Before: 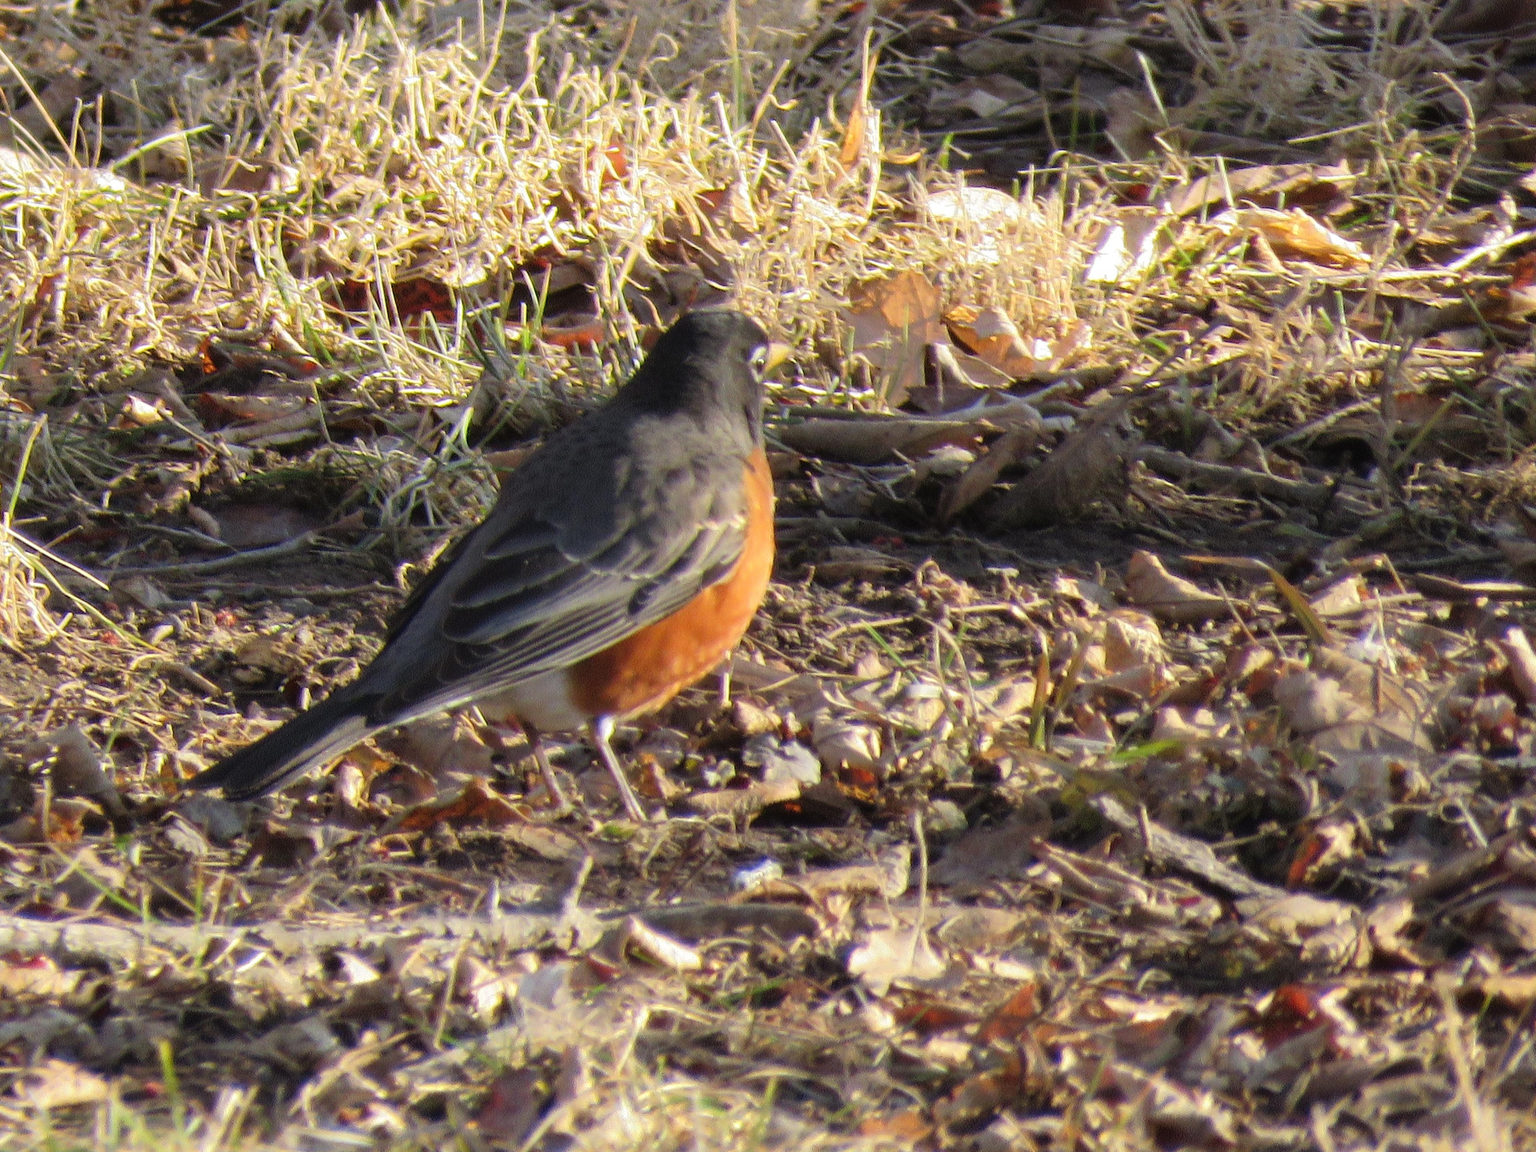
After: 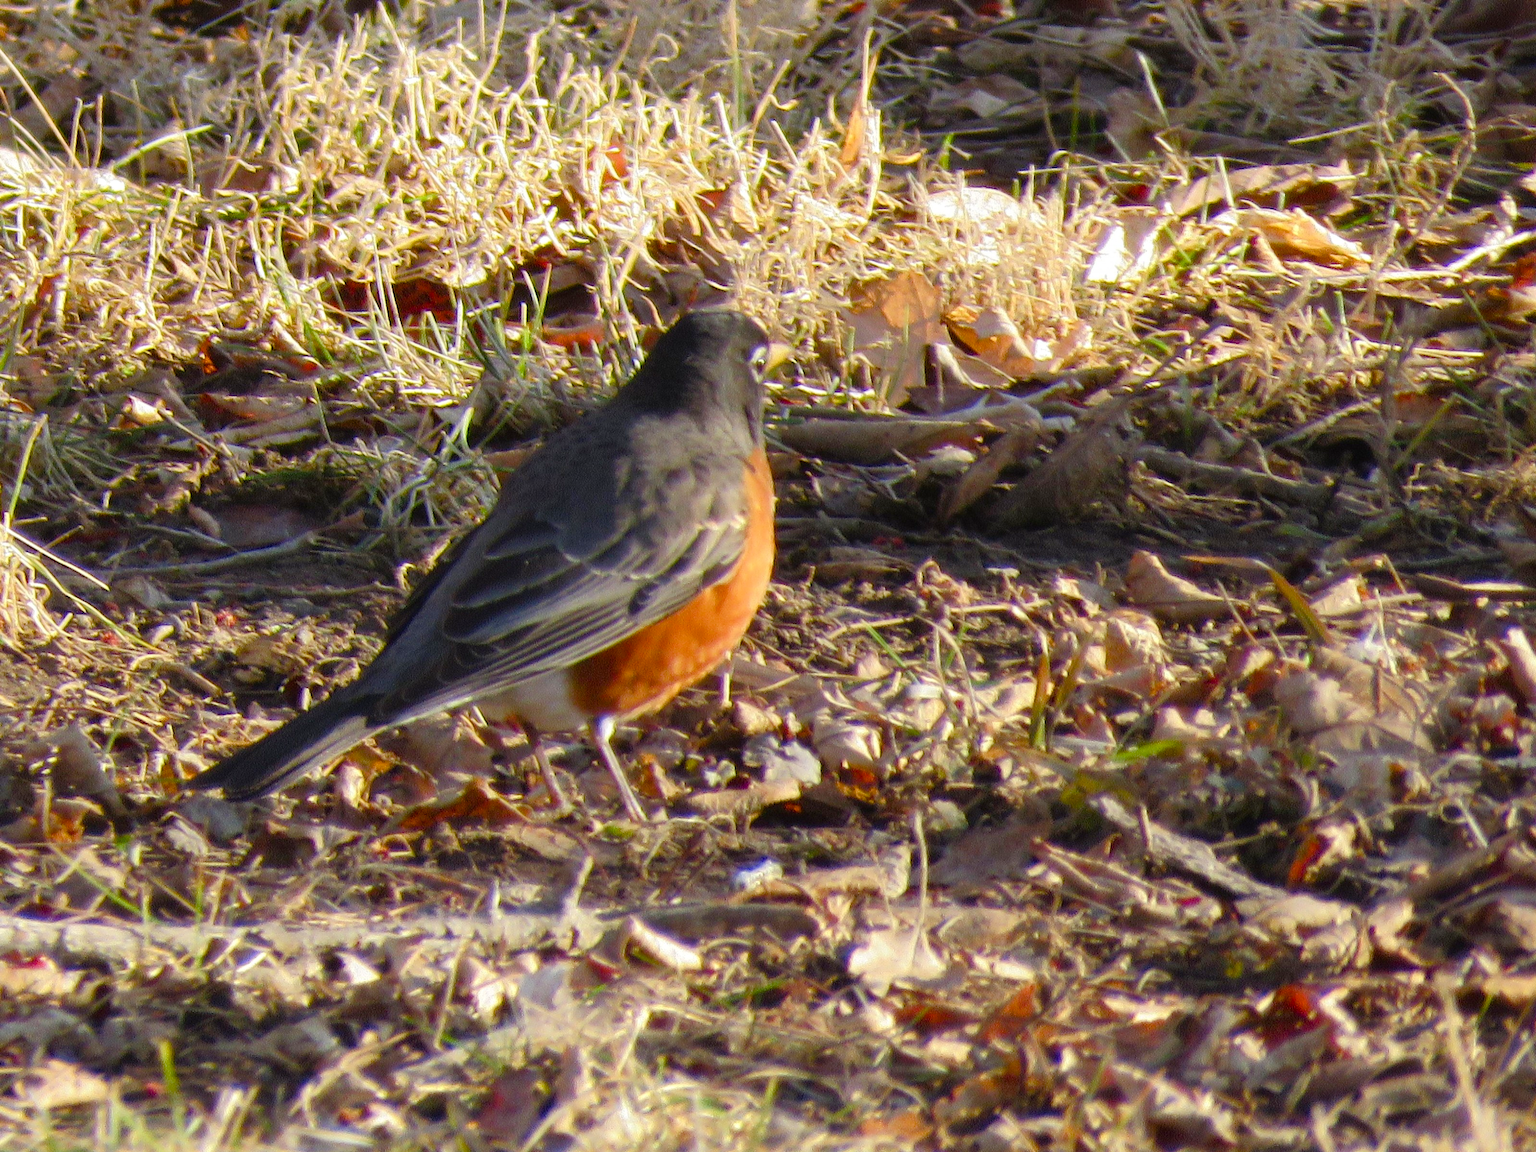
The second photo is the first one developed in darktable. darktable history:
tone equalizer: on, module defaults
color balance rgb: perceptual saturation grading › global saturation 20%, perceptual saturation grading › highlights -25%, perceptual saturation grading › shadows 50%
